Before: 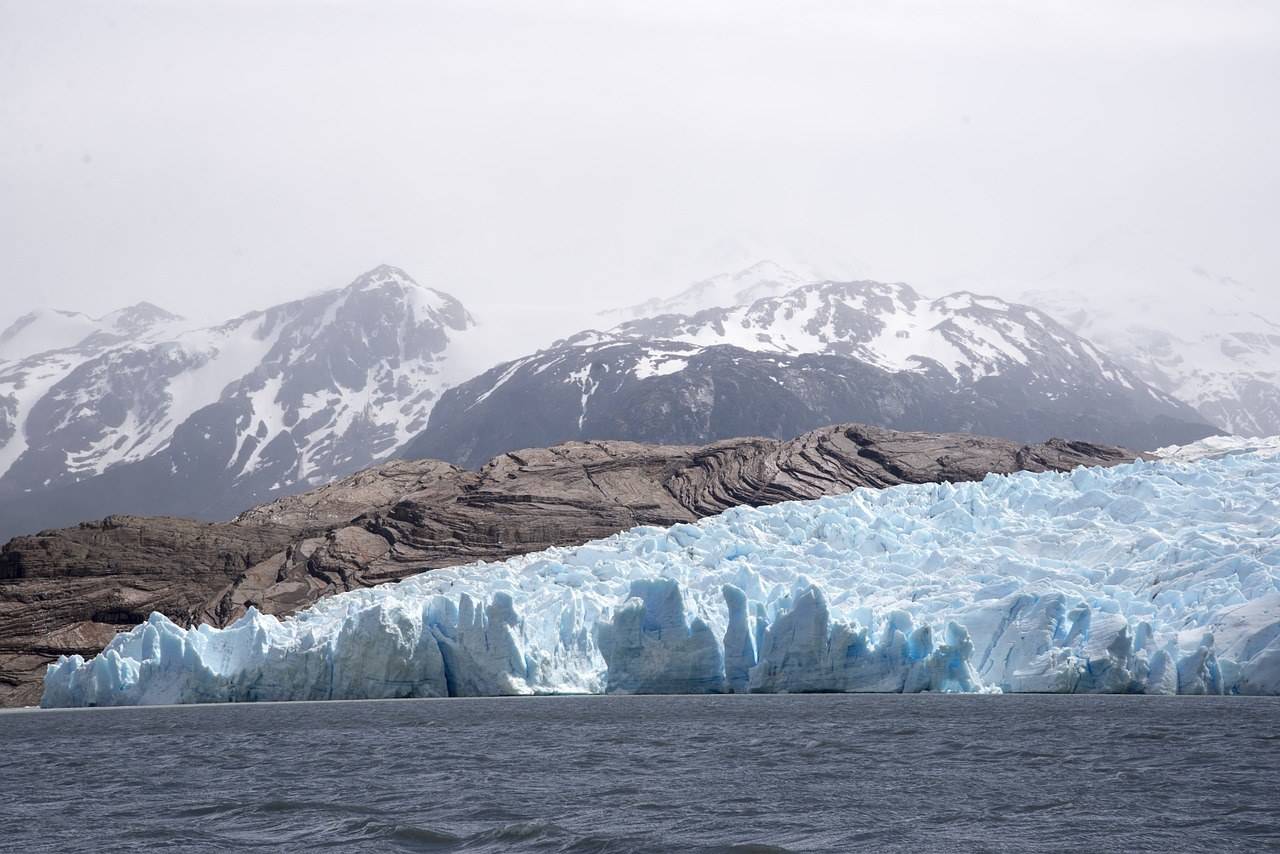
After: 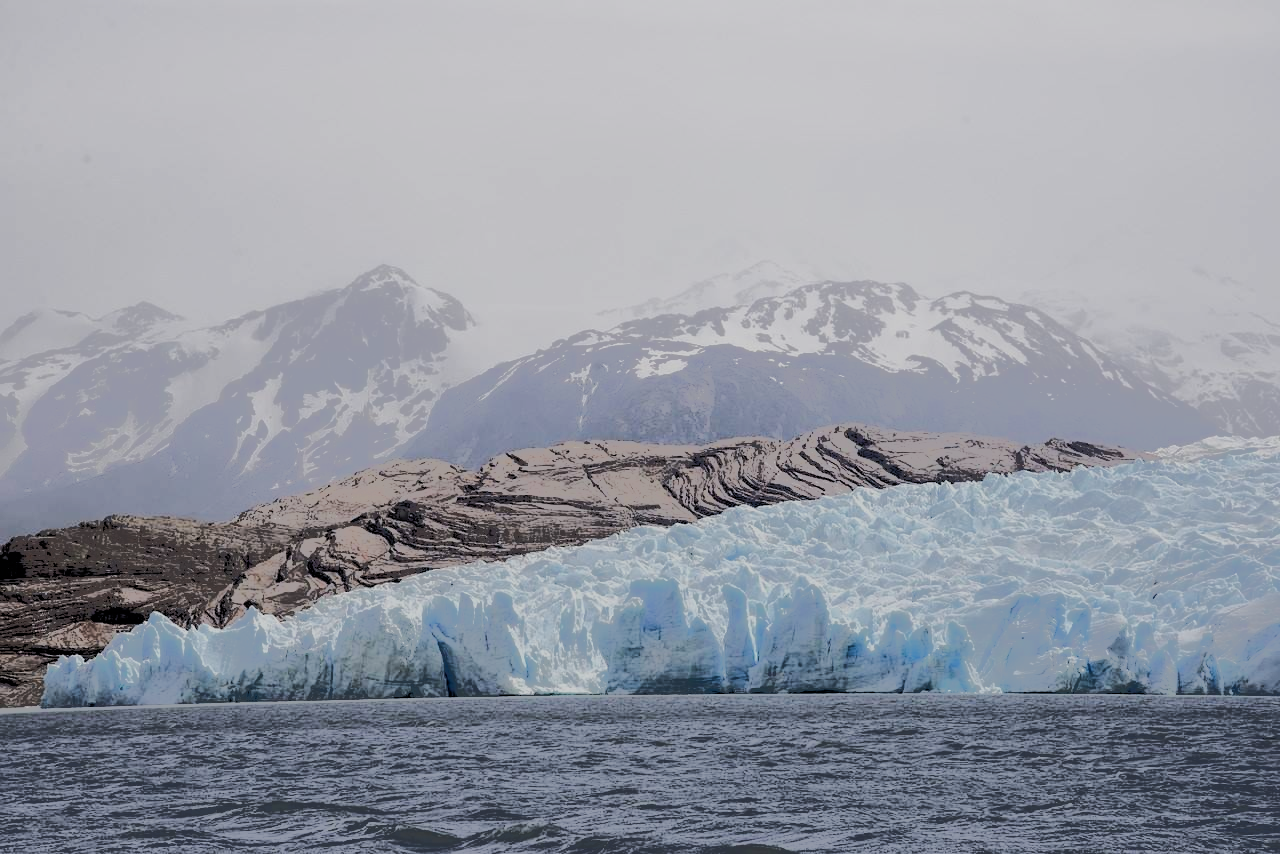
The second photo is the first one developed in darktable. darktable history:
filmic rgb: black relative exposure -6.11 EV, white relative exposure 6.97 EV, hardness 2.25, iterations of high-quality reconstruction 10
tone equalizer: -7 EV -0.607 EV, -6 EV 1 EV, -5 EV -0.456 EV, -4 EV 0.439 EV, -3 EV 0.429 EV, -2 EV 0.145 EV, -1 EV -0.171 EV, +0 EV -0.41 EV, edges refinement/feathering 500, mask exposure compensation -1.57 EV, preserve details no
